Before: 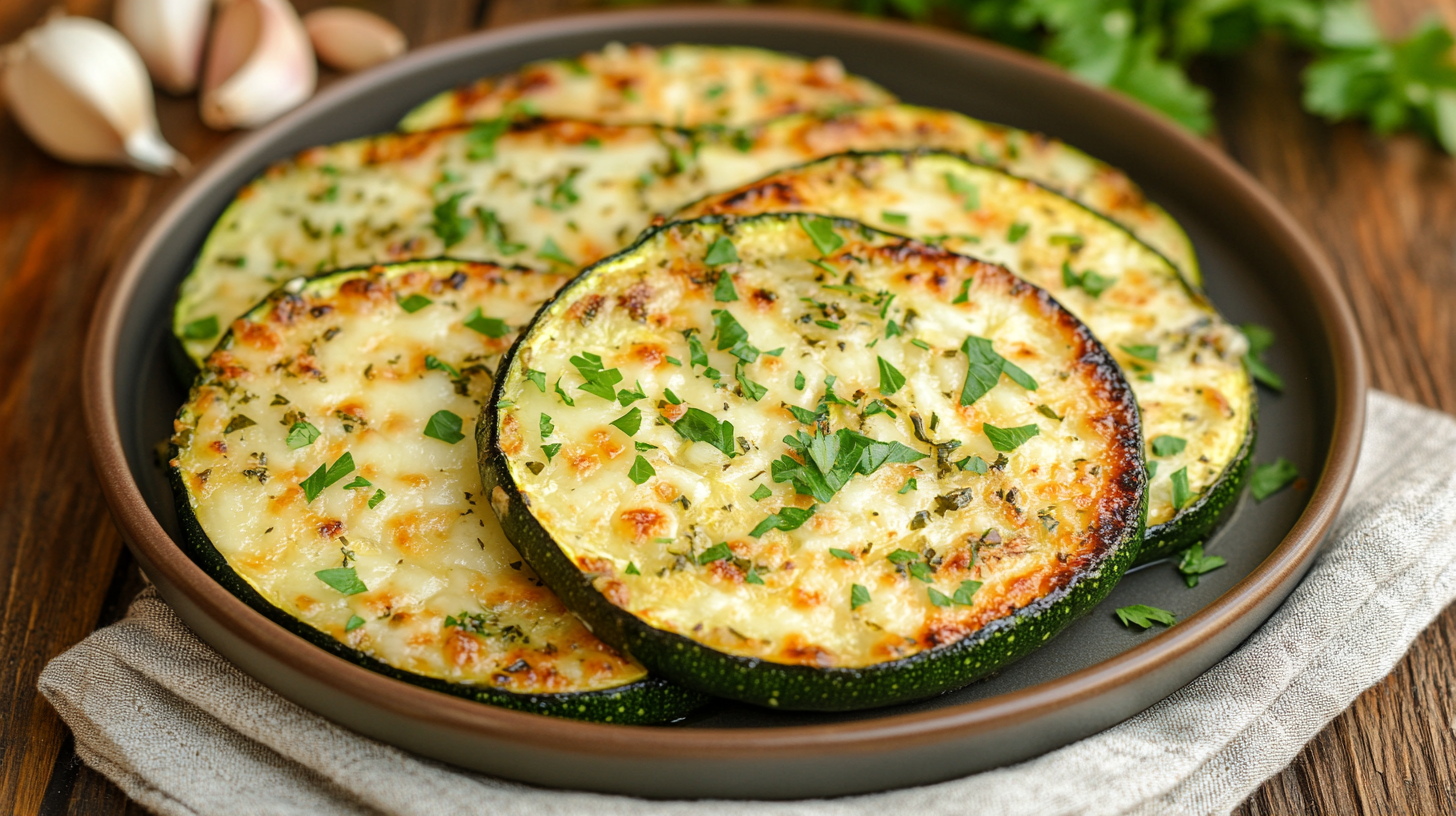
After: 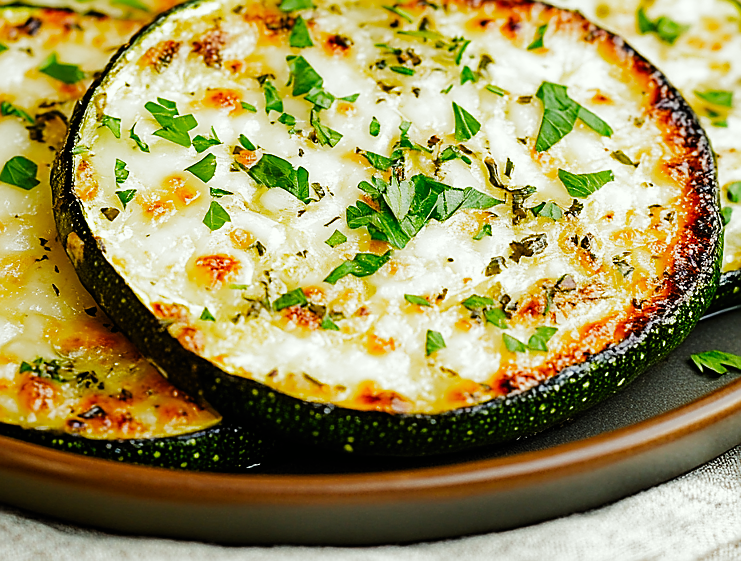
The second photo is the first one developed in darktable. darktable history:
crop and rotate: left 29.237%, top 31.152%, right 19.807%
sharpen: radius 1.4, amount 1.25, threshold 0.7
white balance: emerald 1
filmic rgb: black relative exposure -6.43 EV, white relative exposure 2.43 EV, threshold 3 EV, hardness 5.27, latitude 0.1%, contrast 1.425, highlights saturation mix 2%, preserve chrominance no, color science v5 (2021), contrast in shadows safe, contrast in highlights safe, enable highlight reconstruction true
color balance rgb: perceptual saturation grading › global saturation 10%, global vibrance 20%
color correction: highlights a* -2.68, highlights b* 2.57
